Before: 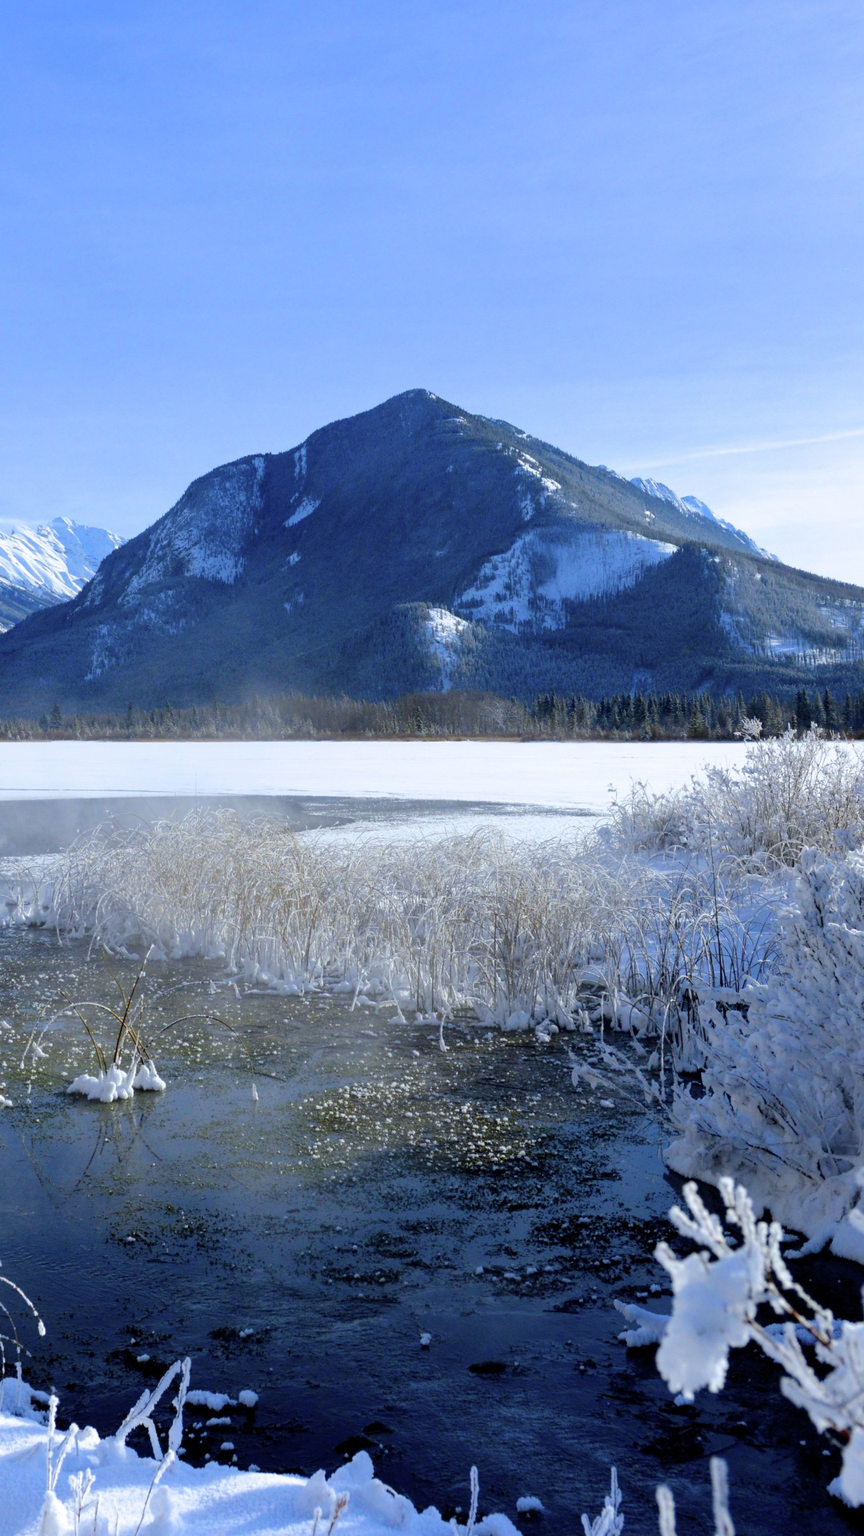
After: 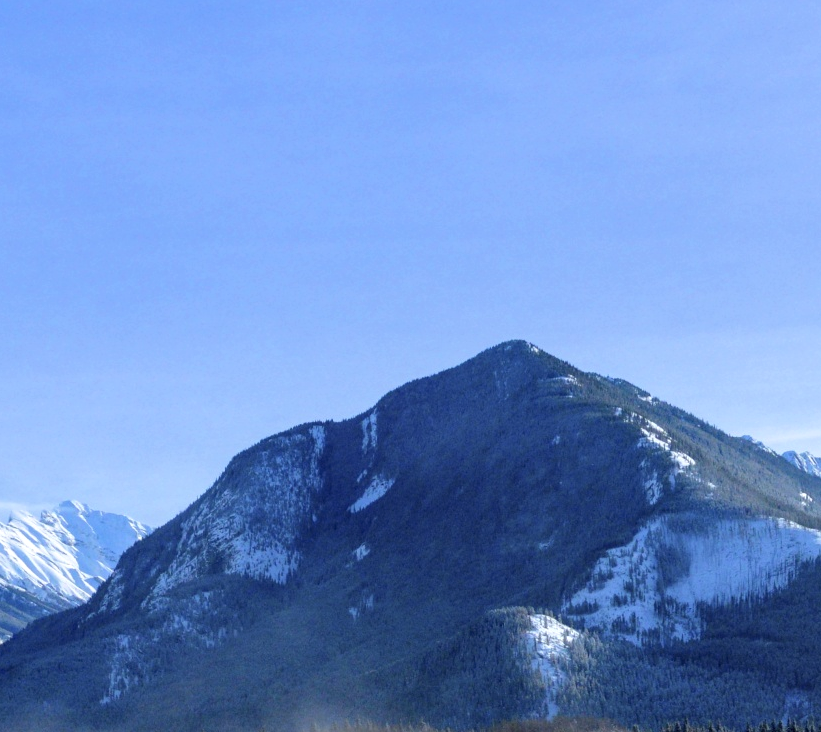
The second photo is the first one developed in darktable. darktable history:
crop: left 0.576%, top 7.647%, right 23.4%, bottom 54.216%
local contrast: on, module defaults
